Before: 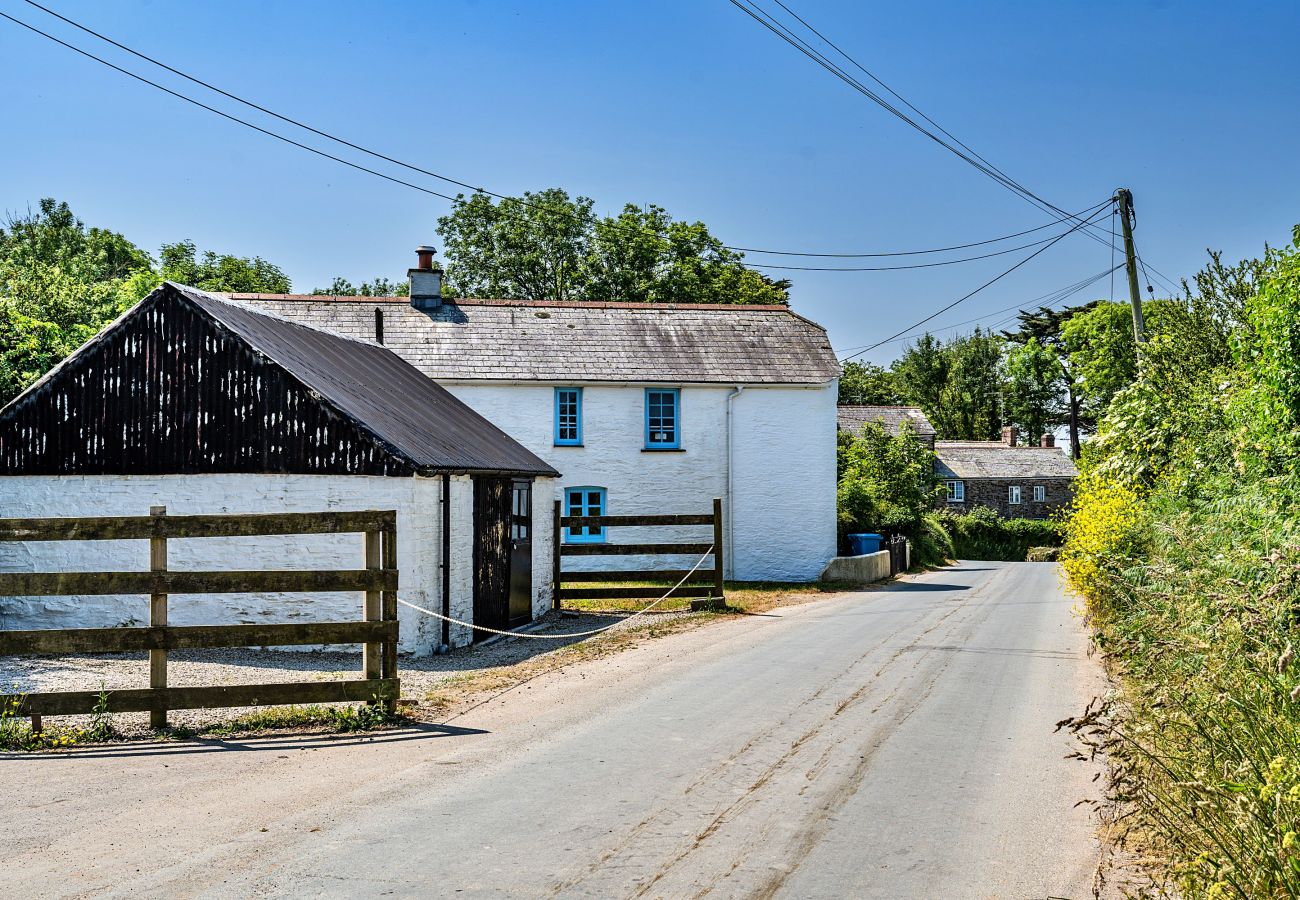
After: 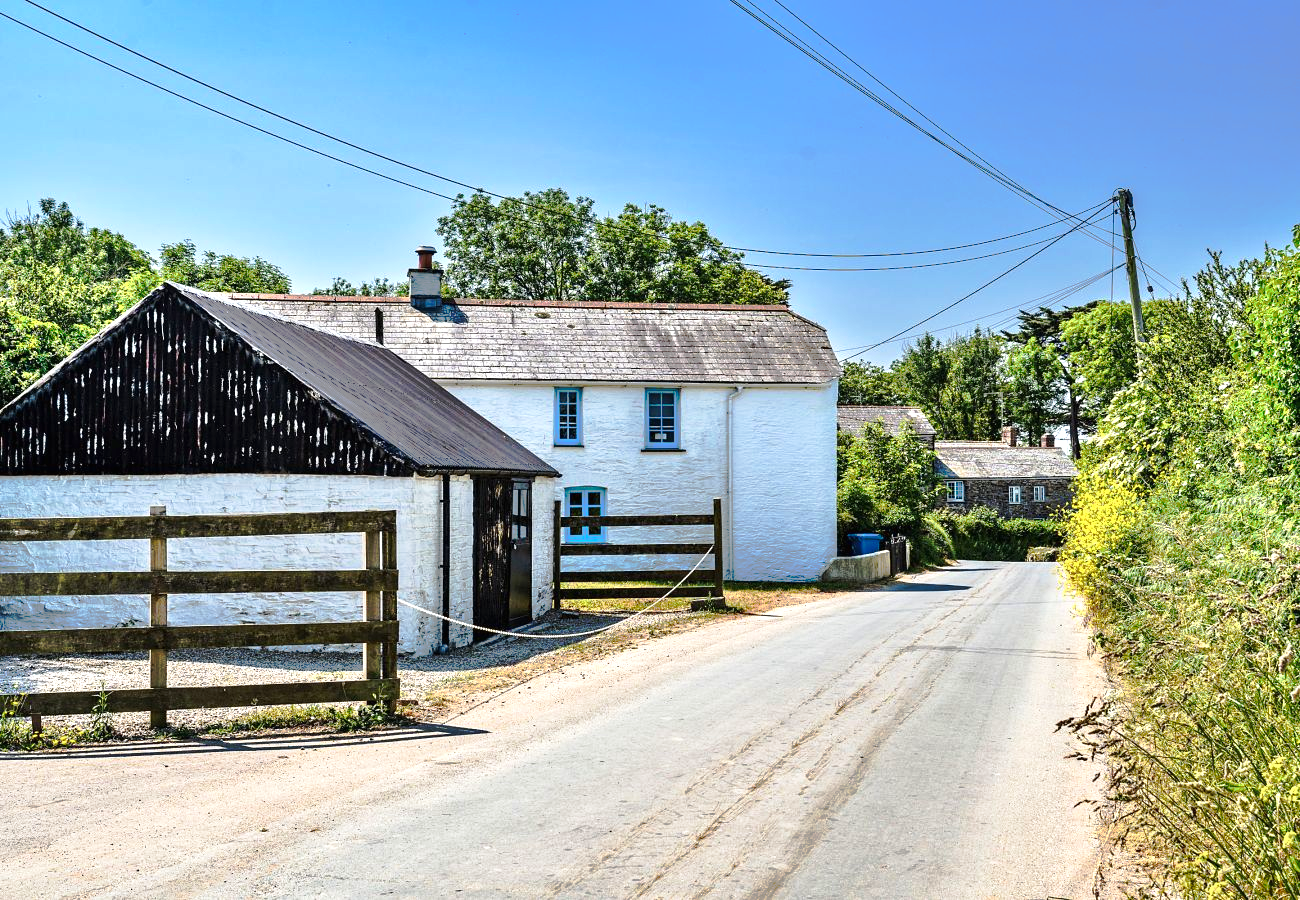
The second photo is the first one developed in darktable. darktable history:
exposure: black level correction 0, exposure 0.499 EV, compensate highlight preservation false
tone curve: curves: ch0 [(0, 0) (0.003, 0.005) (0.011, 0.012) (0.025, 0.026) (0.044, 0.046) (0.069, 0.071) (0.1, 0.098) (0.136, 0.135) (0.177, 0.178) (0.224, 0.217) (0.277, 0.274) (0.335, 0.335) (0.399, 0.442) (0.468, 0.543) (0.543, 0.6) (0.623, 0.628) (0.709, 0.679) (0.801, 0.782) (0.898, 0.904) (1, 1)], preserve colors none
